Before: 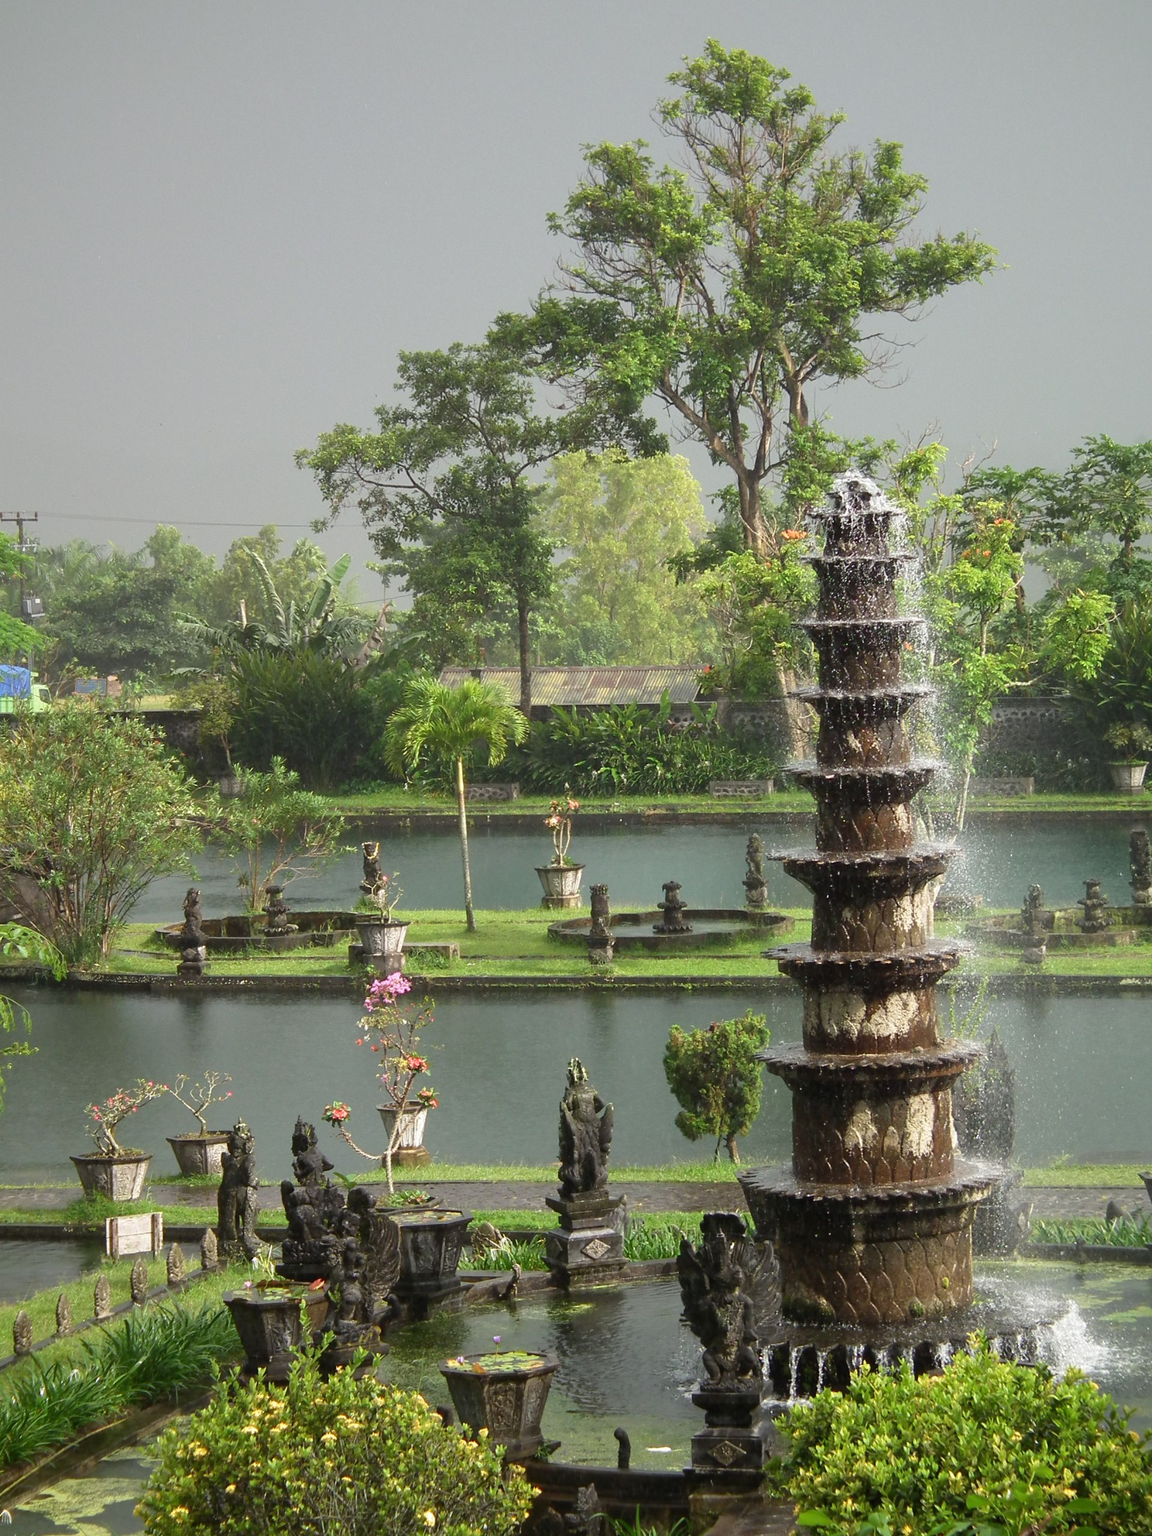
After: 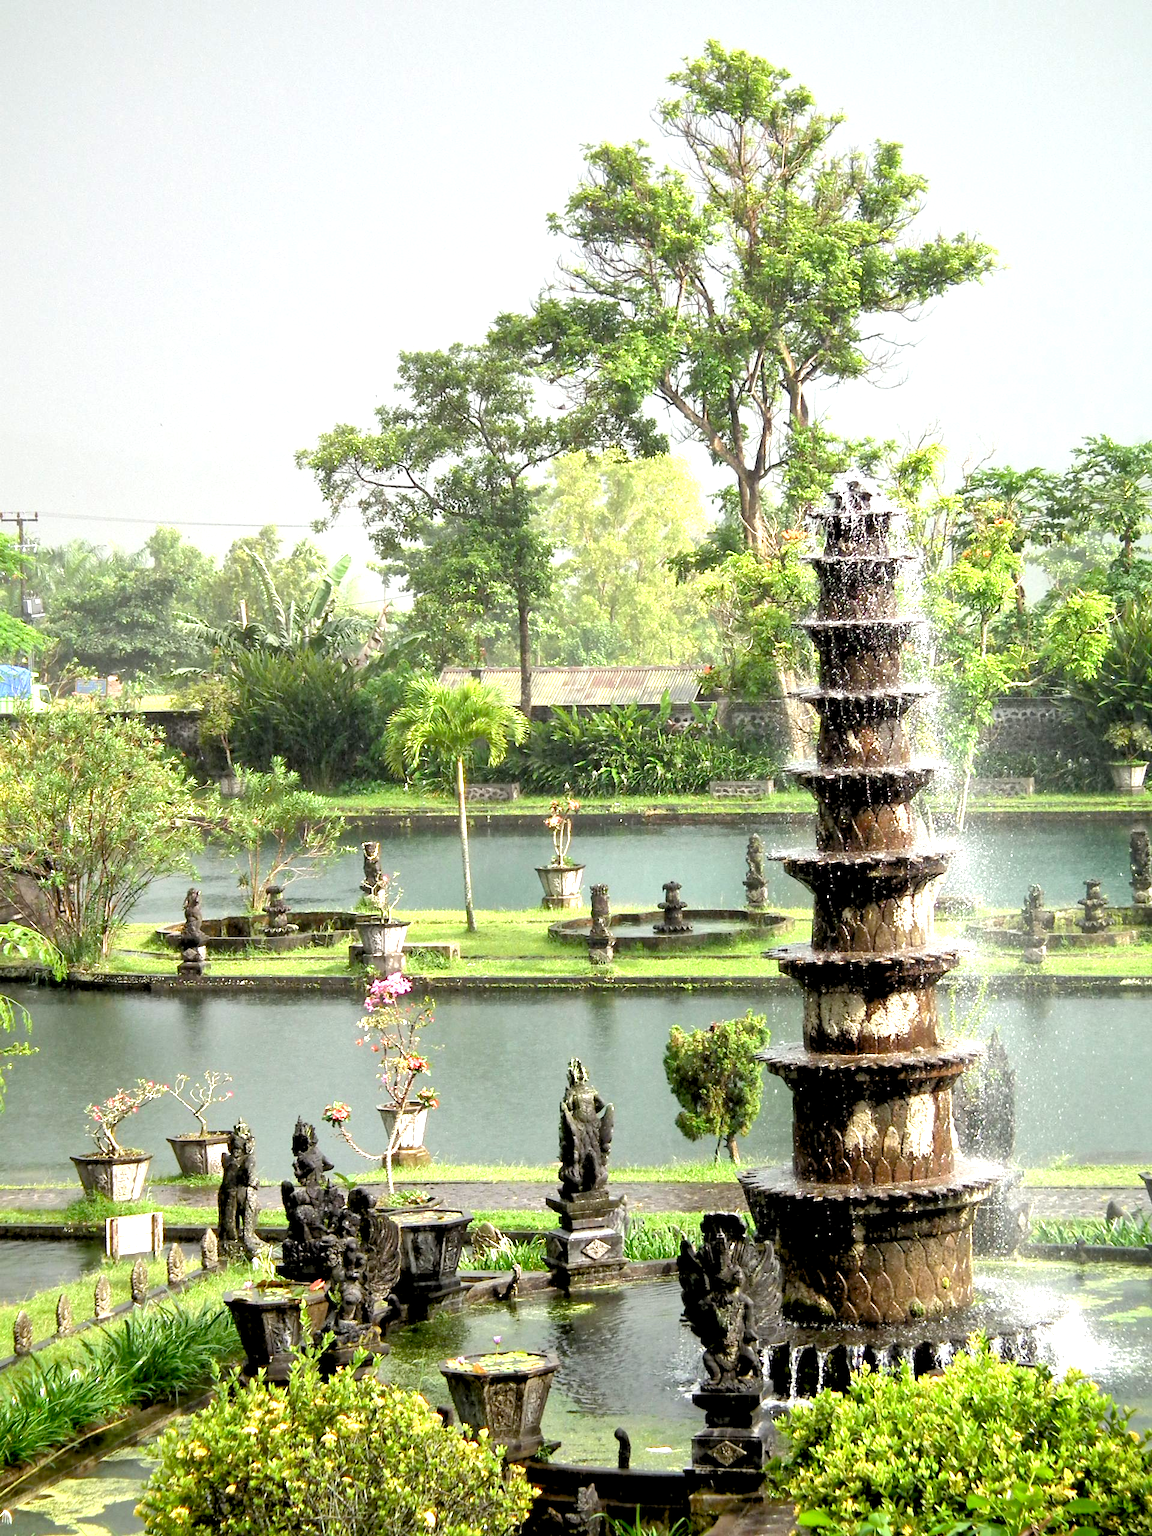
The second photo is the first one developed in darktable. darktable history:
exposure: black level correction 0.01, exposure 1 EV, compensate highlight preservation false
local contrast: mode bilateral grid, contrast 25, coarseness 50, detail 123%, midtone range 0.2
rgb levels: levels [[0.013, 0.434, 0.89], [0, 0.5, 1], [0, 0.5, 1]]
